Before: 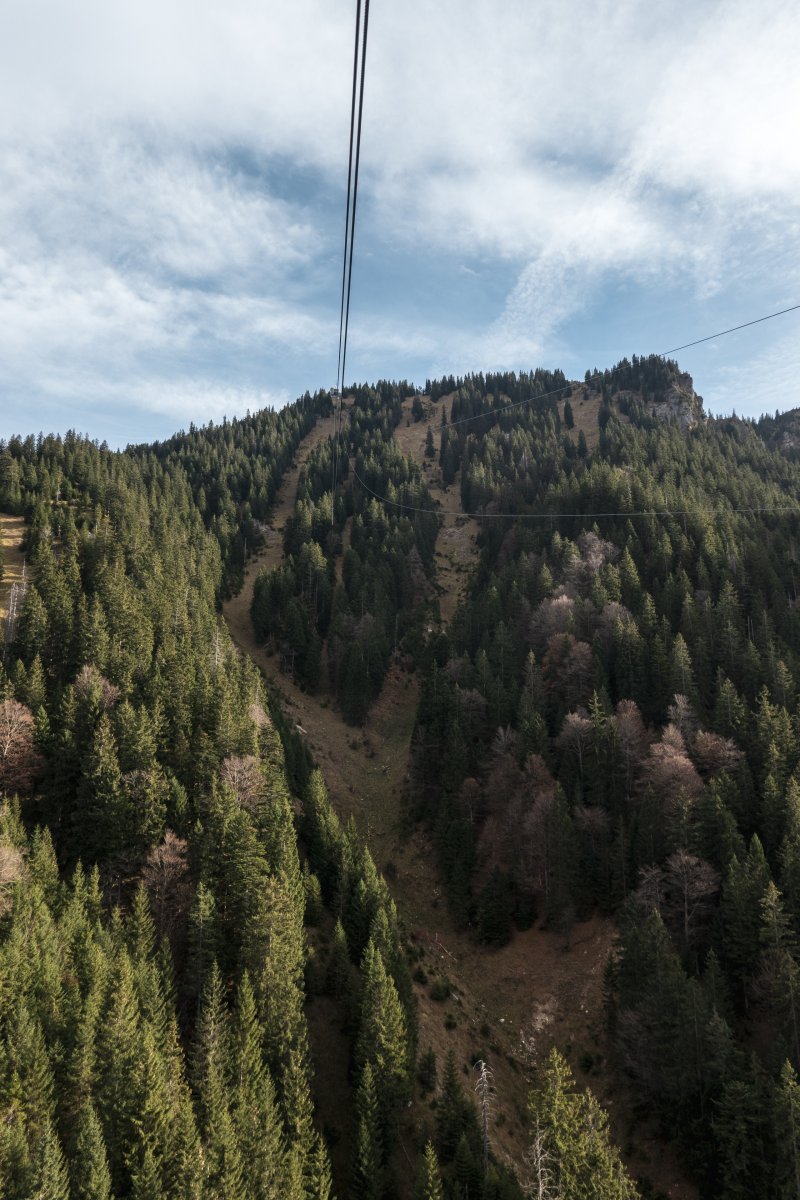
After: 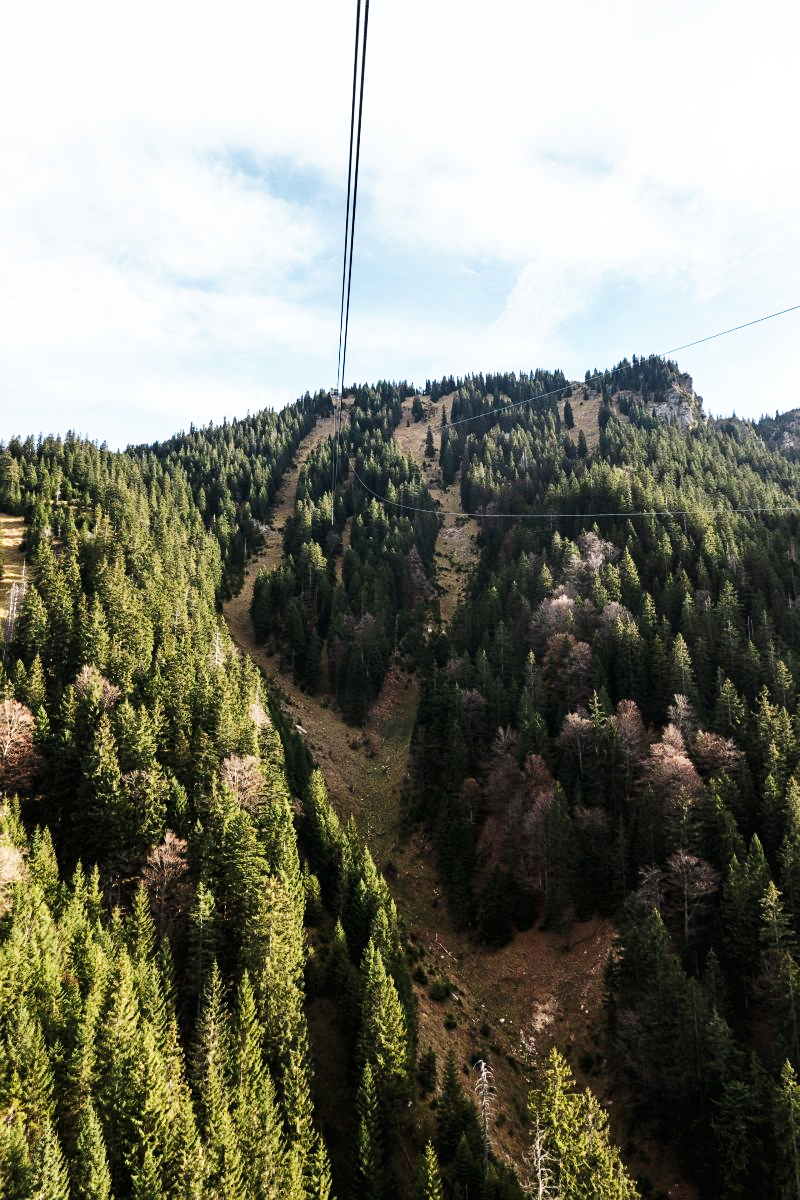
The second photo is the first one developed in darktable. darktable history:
sharpen: amount 0.2
base curve: curves: ch0 [(0, 0) (0.007, 0.004) (0.027, 0.03) (0.046, 0.07) (0.207, 0.54) (0.442, 0.872) (0.673, 0.972) (1, 1)], preserve colors none
